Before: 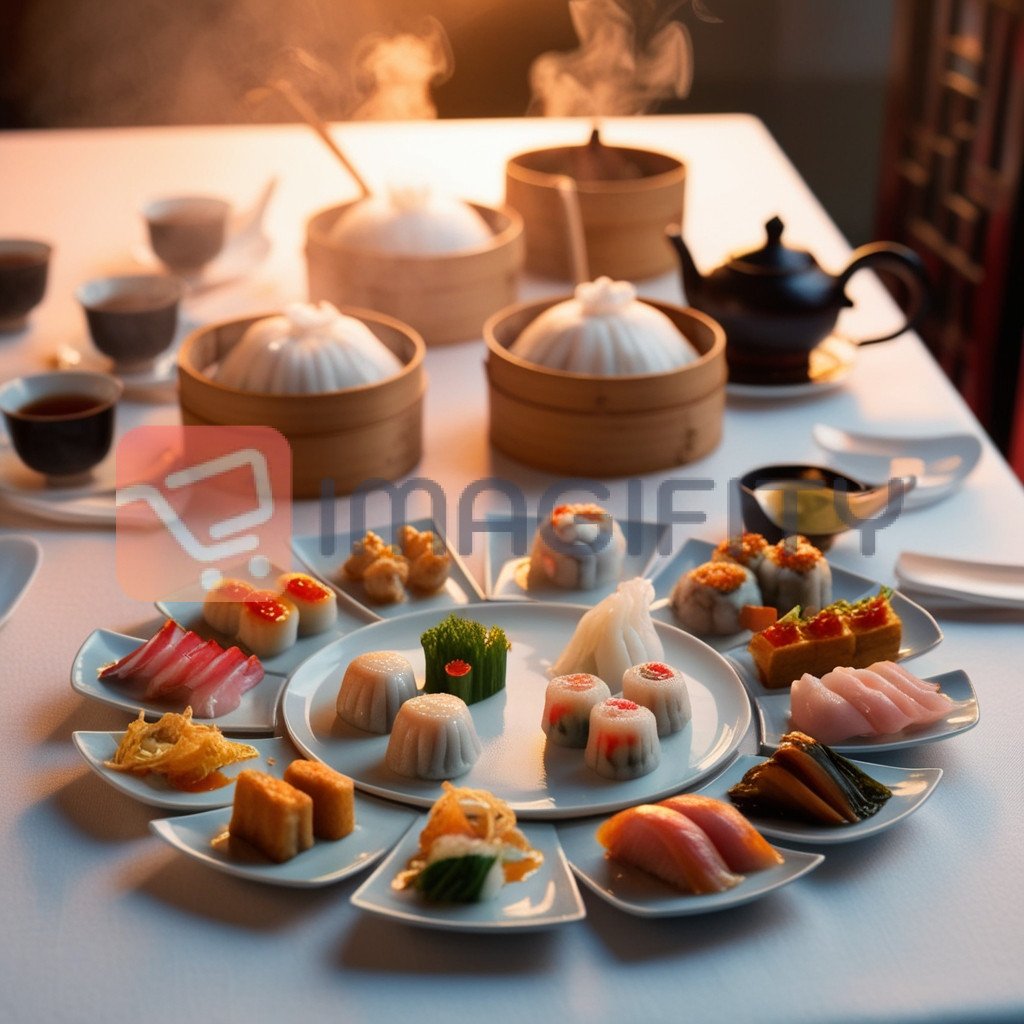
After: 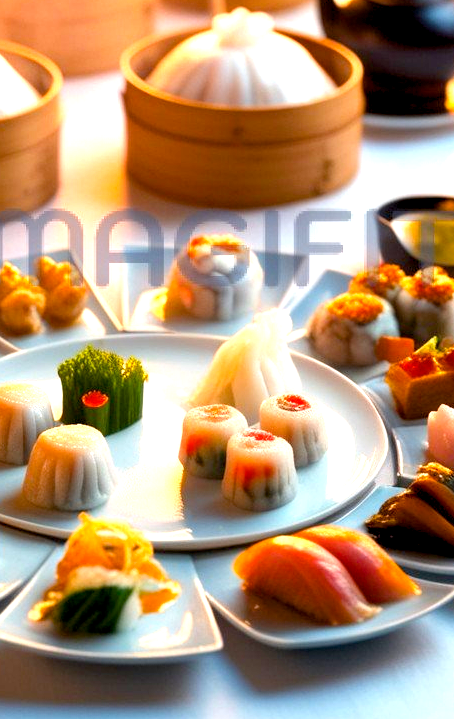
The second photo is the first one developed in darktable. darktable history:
crop: left 35.486%, top 26.323%, right 20.088%, bottom 3.421%
color balance rgb: global offset › luminance -0.866%, perceptual saturation grading › global saturation 29.418%
exposure: black level correction 0, exposure 1.2 EV, compensate highlight preservation false
